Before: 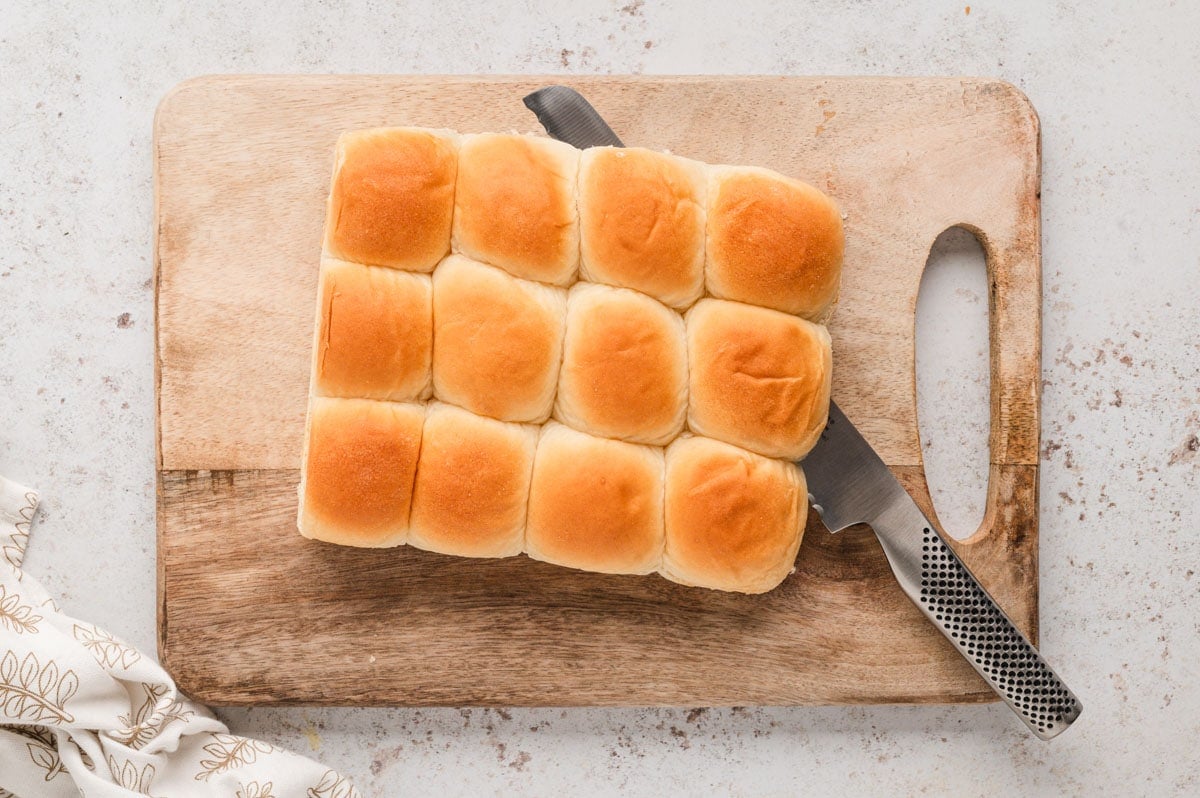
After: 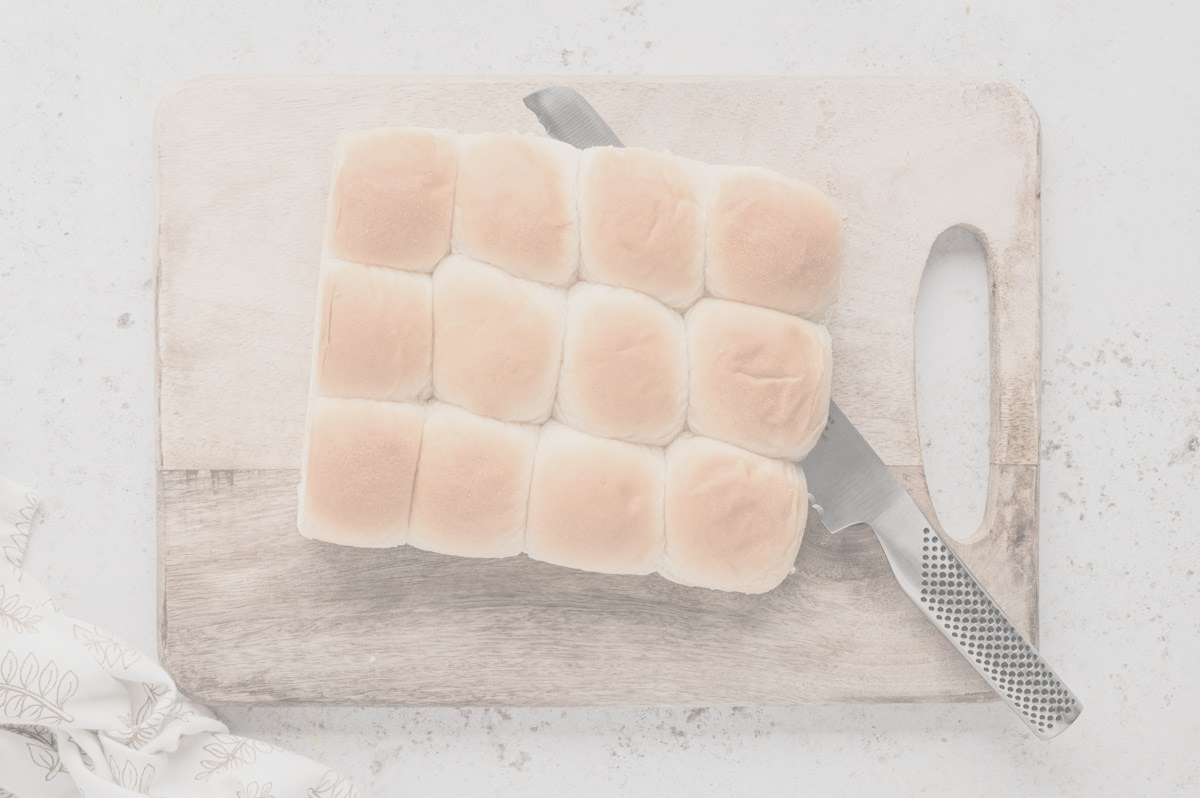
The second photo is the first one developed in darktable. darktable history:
contrast brightness saturation: contrast -0.314, brightness 0.748, saturation -0.778
